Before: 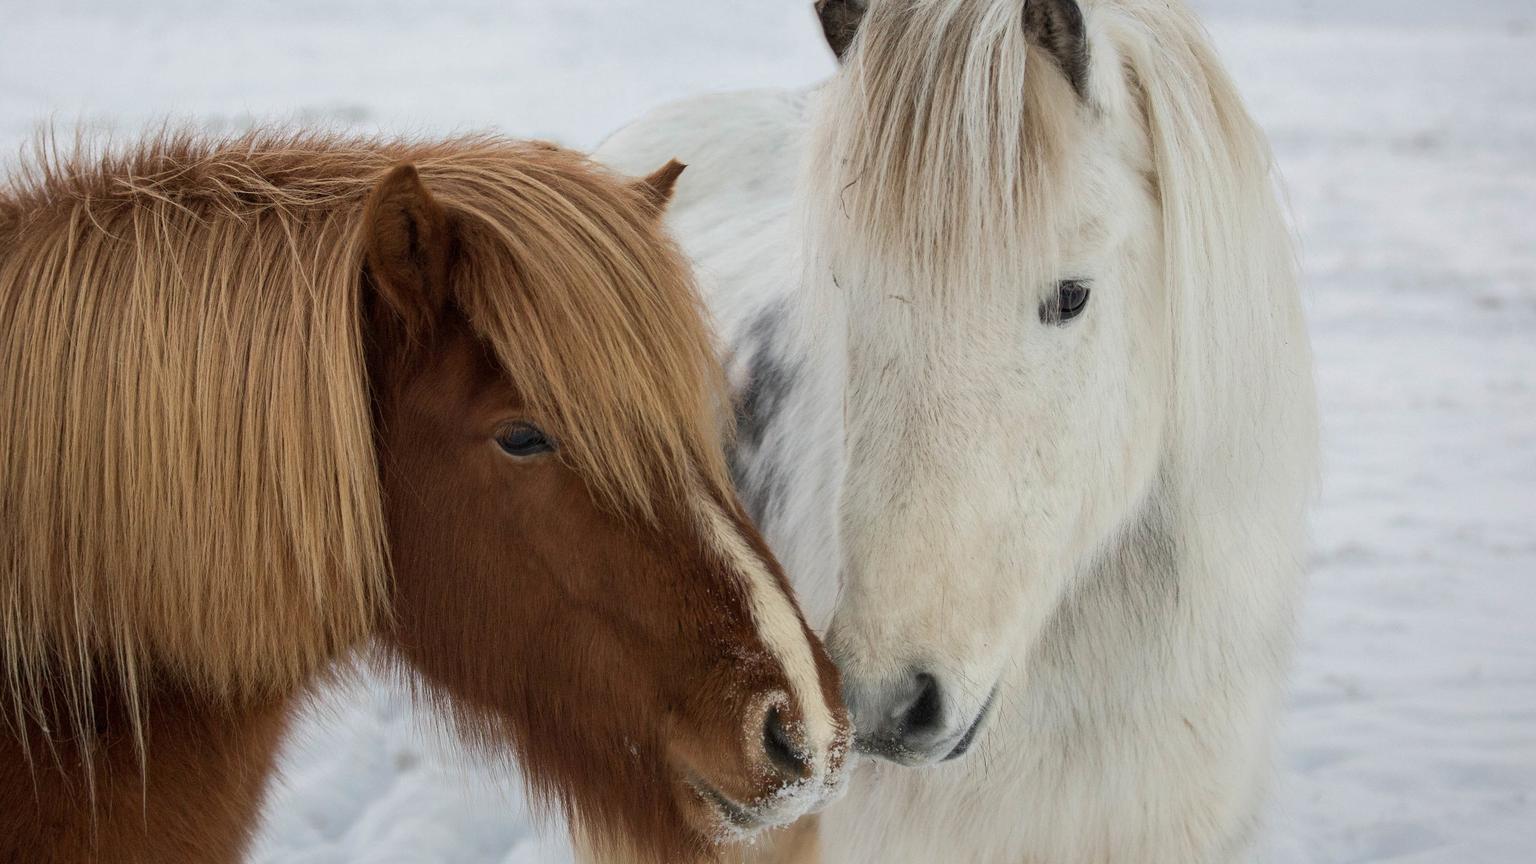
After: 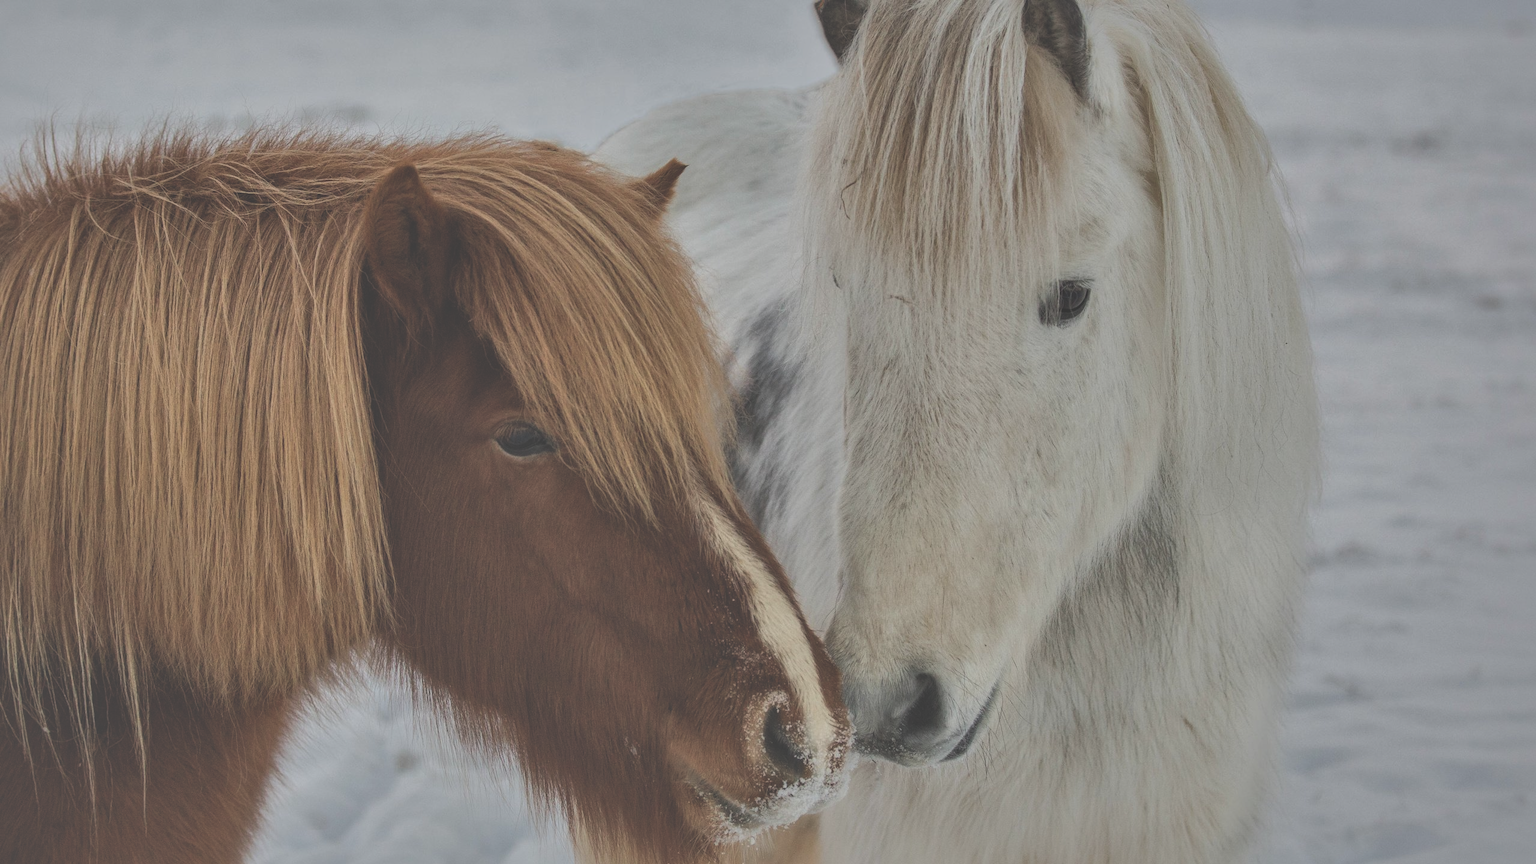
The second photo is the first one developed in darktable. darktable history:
local contrast: on, module defaults
shadows and highlights: shadows 39.42, highlights -59.71
exposure: black level correction -0.062, exposure -0.05 EV, compensate highlight preservation false
tone equalizer: -8 EV -0.002 EV, -7 EV 0.005 EV, -6 EV -0.038 EV, -5 EV 0.01 EV, -4 EV -0.013 EV, -3 EV 0.007 EV, -2 EV -0.053 EV, -1 EV -0.297 EV, +0 EV -0.575 EV
